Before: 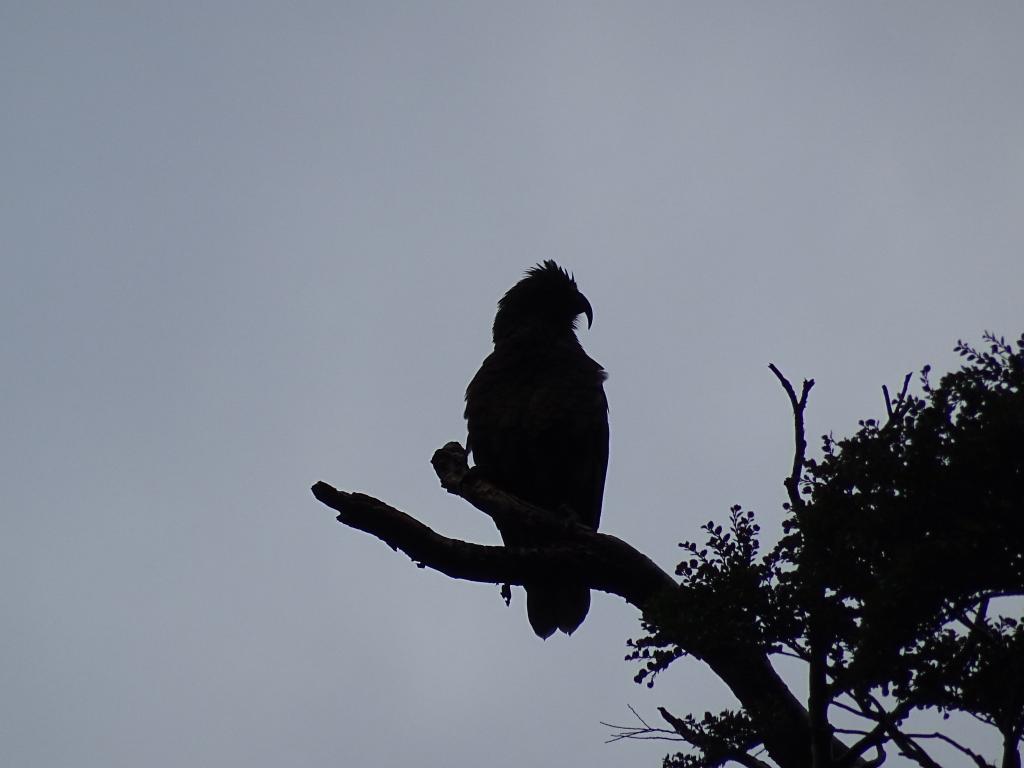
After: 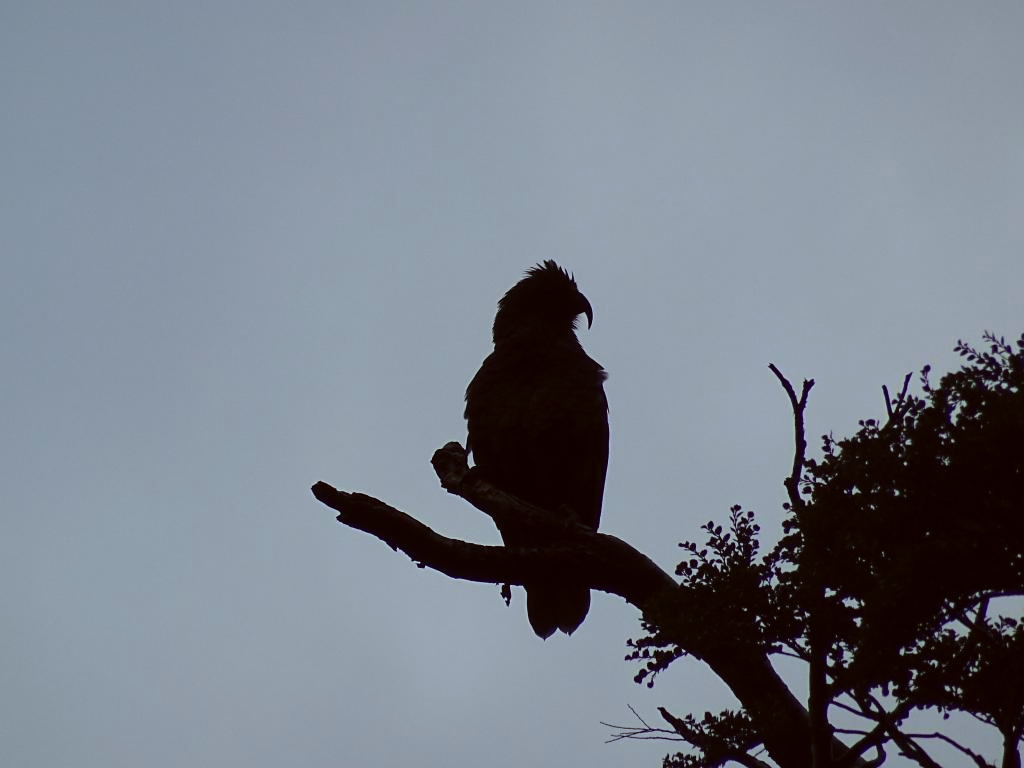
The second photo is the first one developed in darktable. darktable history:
color correction: highlights a* -4.97, highlights b* -3.76, shadows a* 4.18, shadows b* 4.23
